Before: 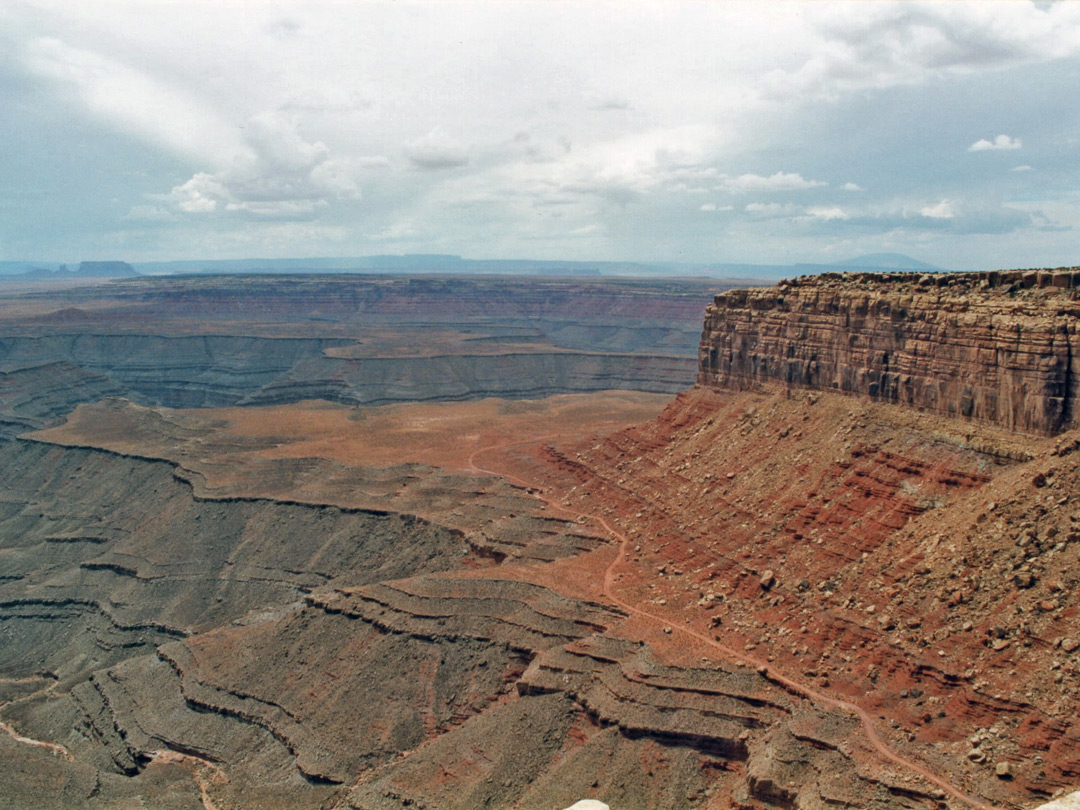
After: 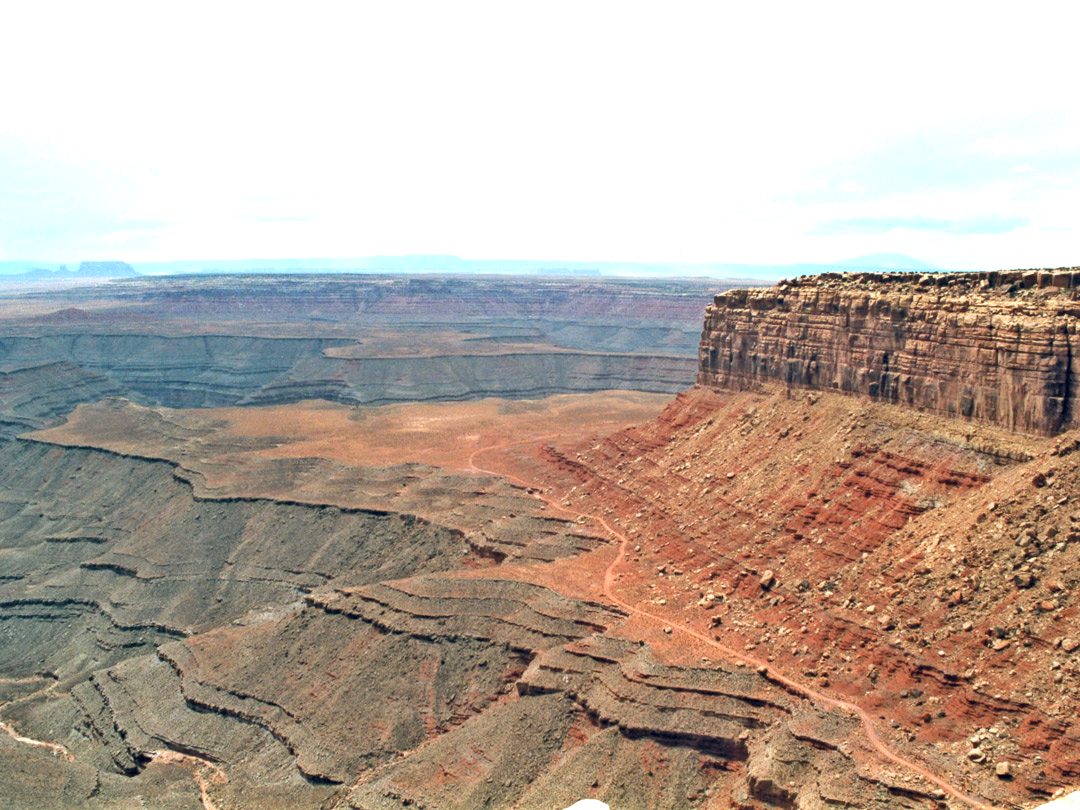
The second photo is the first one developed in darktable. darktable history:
exposure: black level correction 0.001, exposure 1.037 EV, compensate exposure bias true, compensate highlight preservation false
tone equalizer: -8 EV -0.001 EV, -7 EV 0.001 EV, -6 EV -0.002 EV, -5 EV -0.004 EV, -4 EV -0.077 EV, -3 EV -0.196 EV, -2 EV -0.246 EV, -1 EV 0.109 EV, +0 EV 0.301 EV, mask exposure compensation -0.497 EV
